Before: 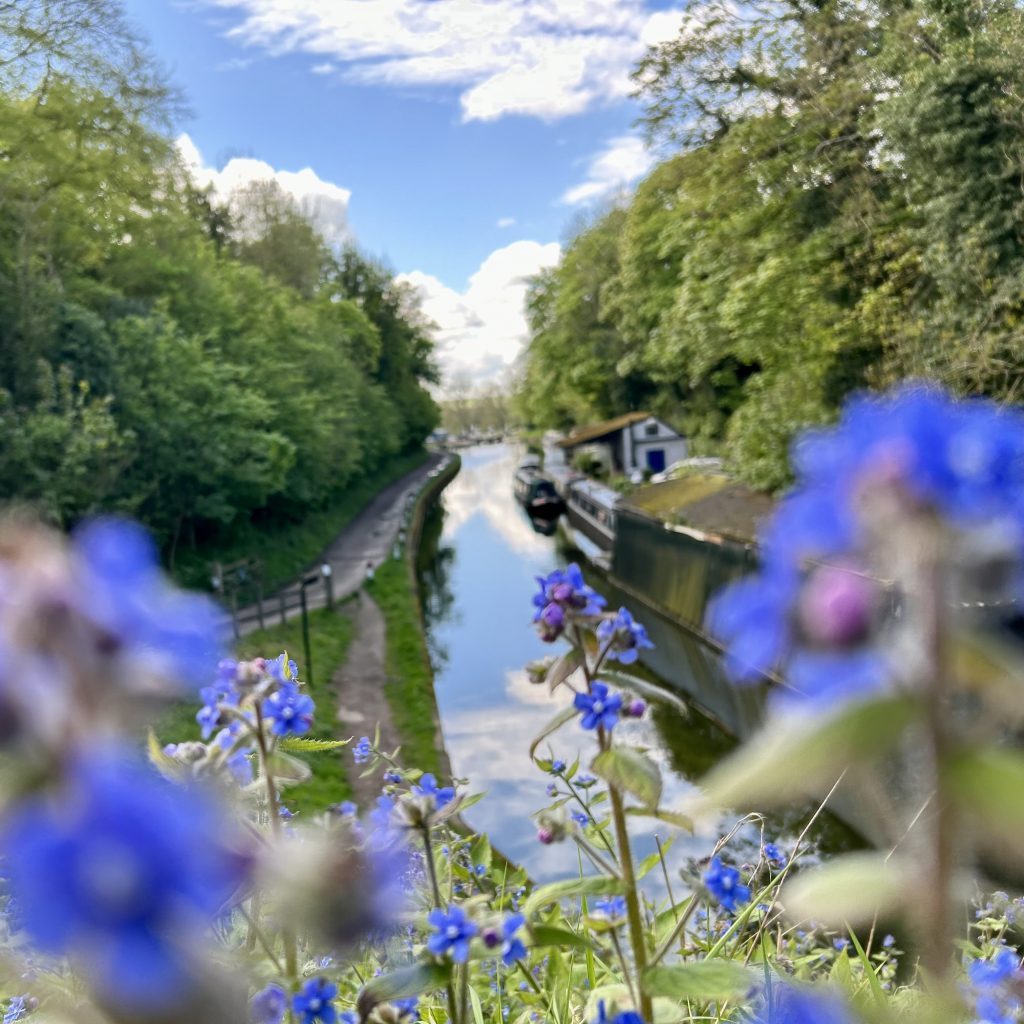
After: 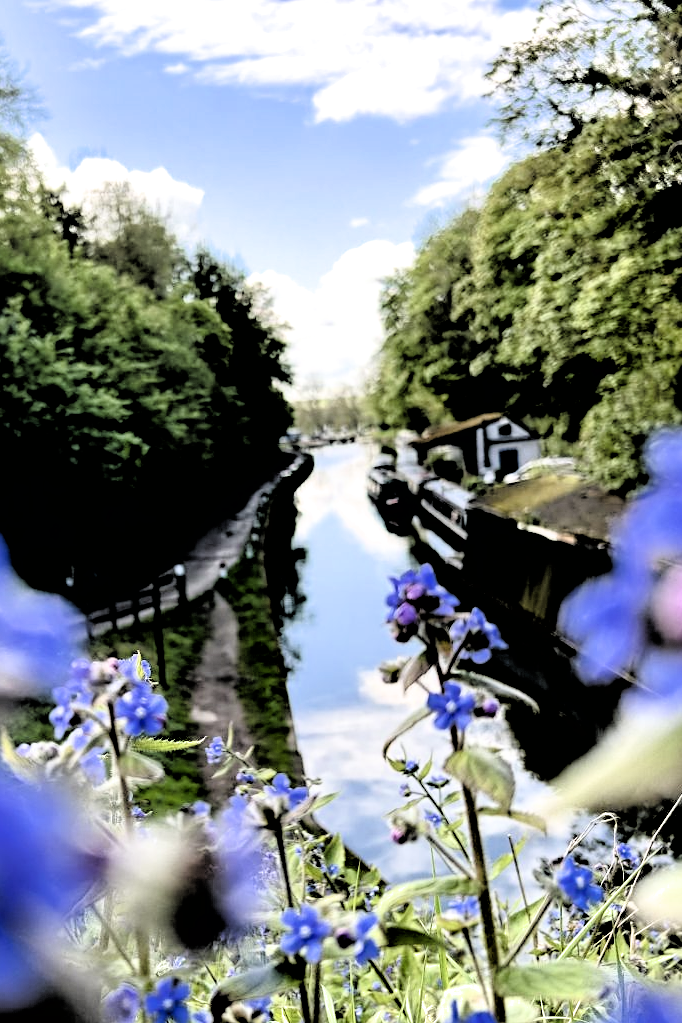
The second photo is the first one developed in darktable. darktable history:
color correction: highlights a* 0.065, highlights b* -0.374
crop and rotate: left 14.367%, right 18.935%
sharpen: amount 0.201
filmic rgb: black relative exposure -1.09 EV, white relative exposure 2.1 EV, hardness 1.56, contrast 2.241
